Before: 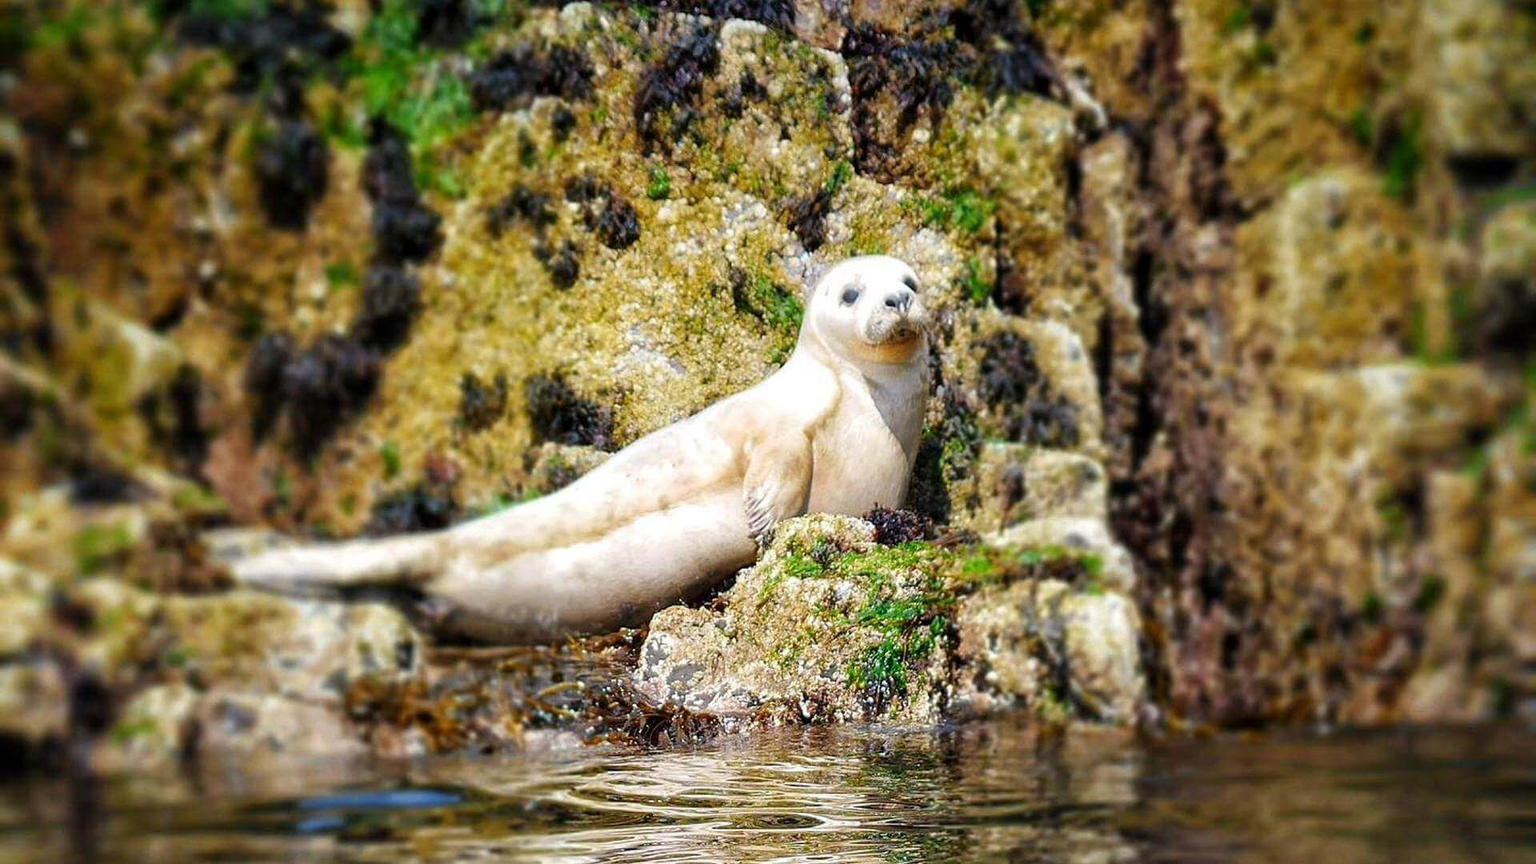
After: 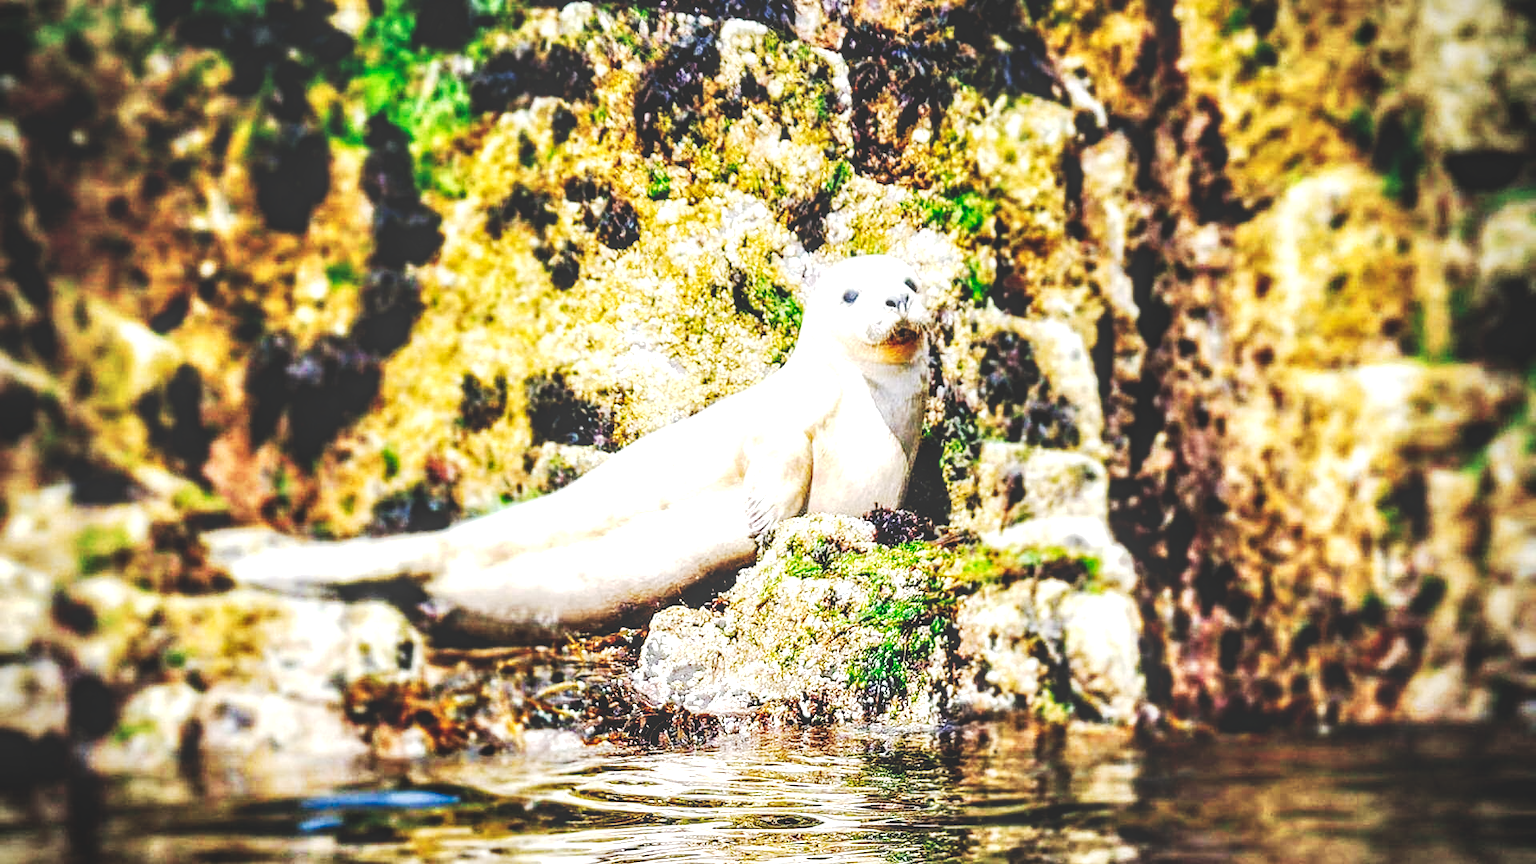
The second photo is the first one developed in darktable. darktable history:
exposure: black level correction 0, exposure 0.7 EV, compensate exposure bias true, compensate highlight preservation false
local contrast: highlights 60%, shadows 60%, detail 160%
vignetting: on, module defaults
tone curve: curves: ch0 [(0, 0) (0.003, 0.26) (0.011, 0.26) (0.025, 0.26) (0.044, 0.257) (0.069, 0.257) (0.1, 0.257) (0.136, 0.255) (0.177, 0.258) (0.224, 0.272) (0.277, 0.294) (0.335, 0.346) (0.399, 0.422) (0.468, 0.536) (0.543, 0.657) (0.623, 0.757) (0.709, 0.823) (0.801, 0.872) (0.898, 0.92) (1, 1)], preserve colors none
